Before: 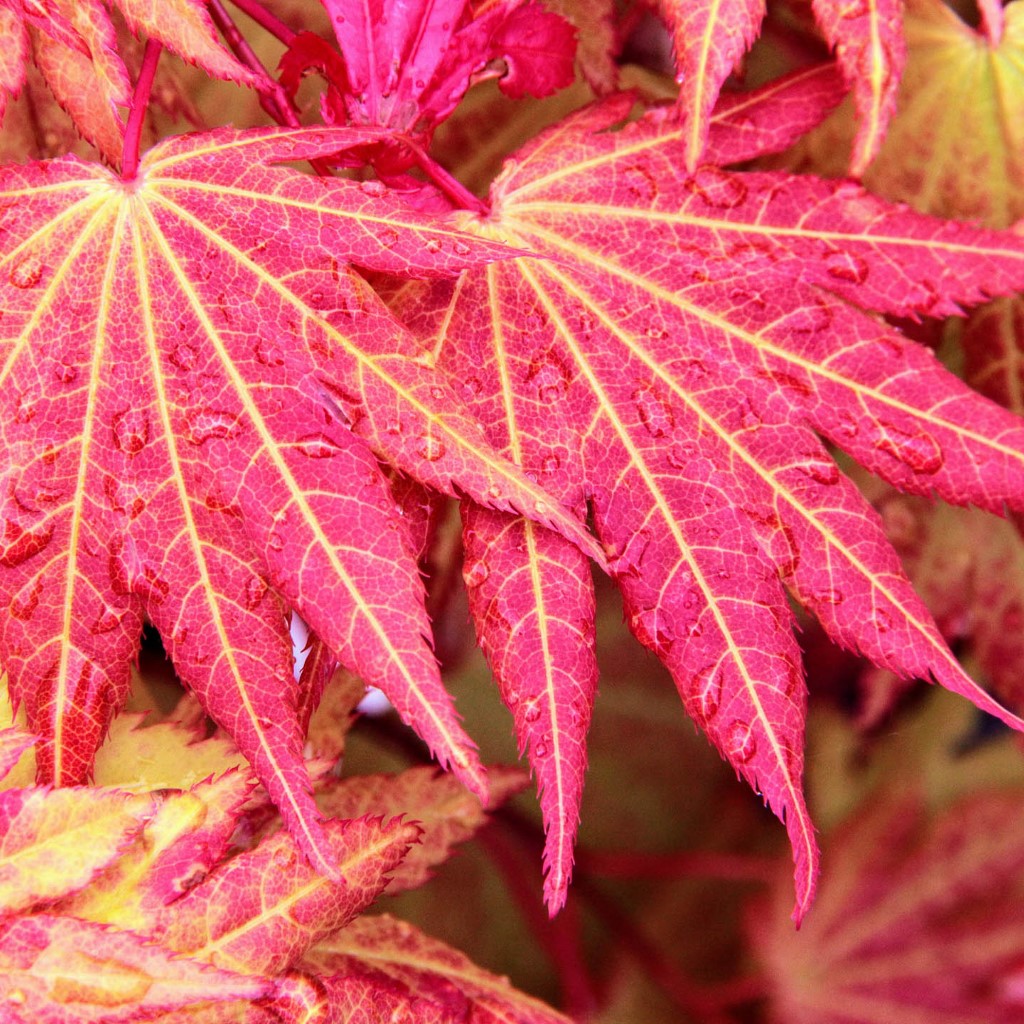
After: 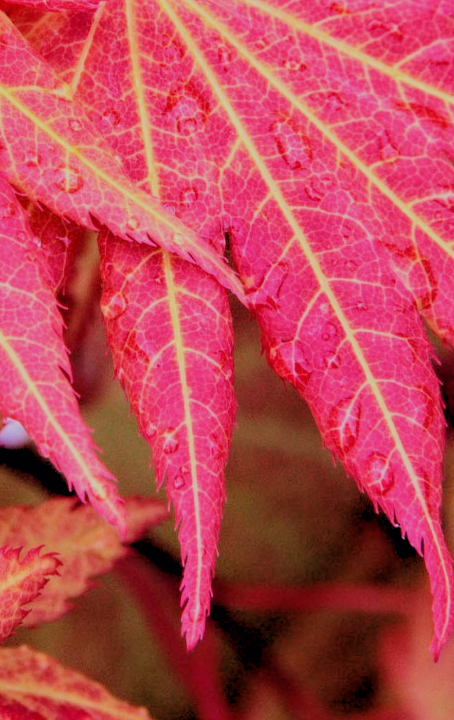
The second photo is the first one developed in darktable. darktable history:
rgb levels: preserve colors sum RGB, levels [[0.038, 0.433, 0.934], [0, 0.5, 1], [0, 0.5, 1]]
filmic rgb: black relative exposure -7.65 EV, white relative exposure 4.56 EV, hardness 3.61, color science v6 (2022)
crop: left 35.432%, top 26.233%, right 20.145%, bottom 3.432%
